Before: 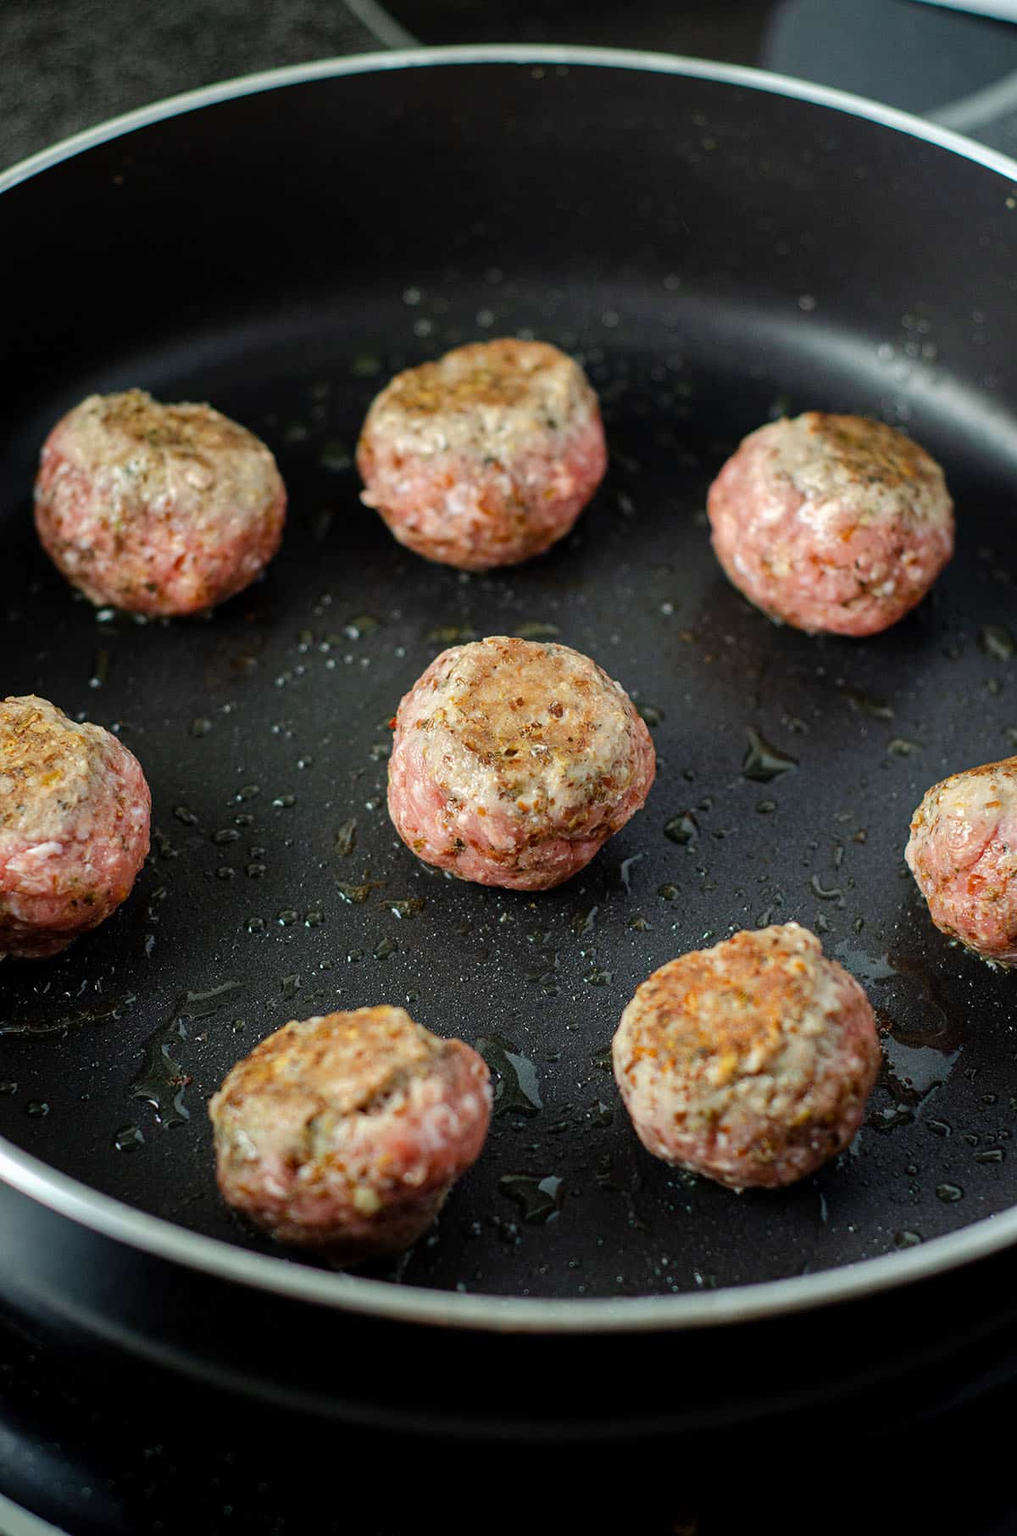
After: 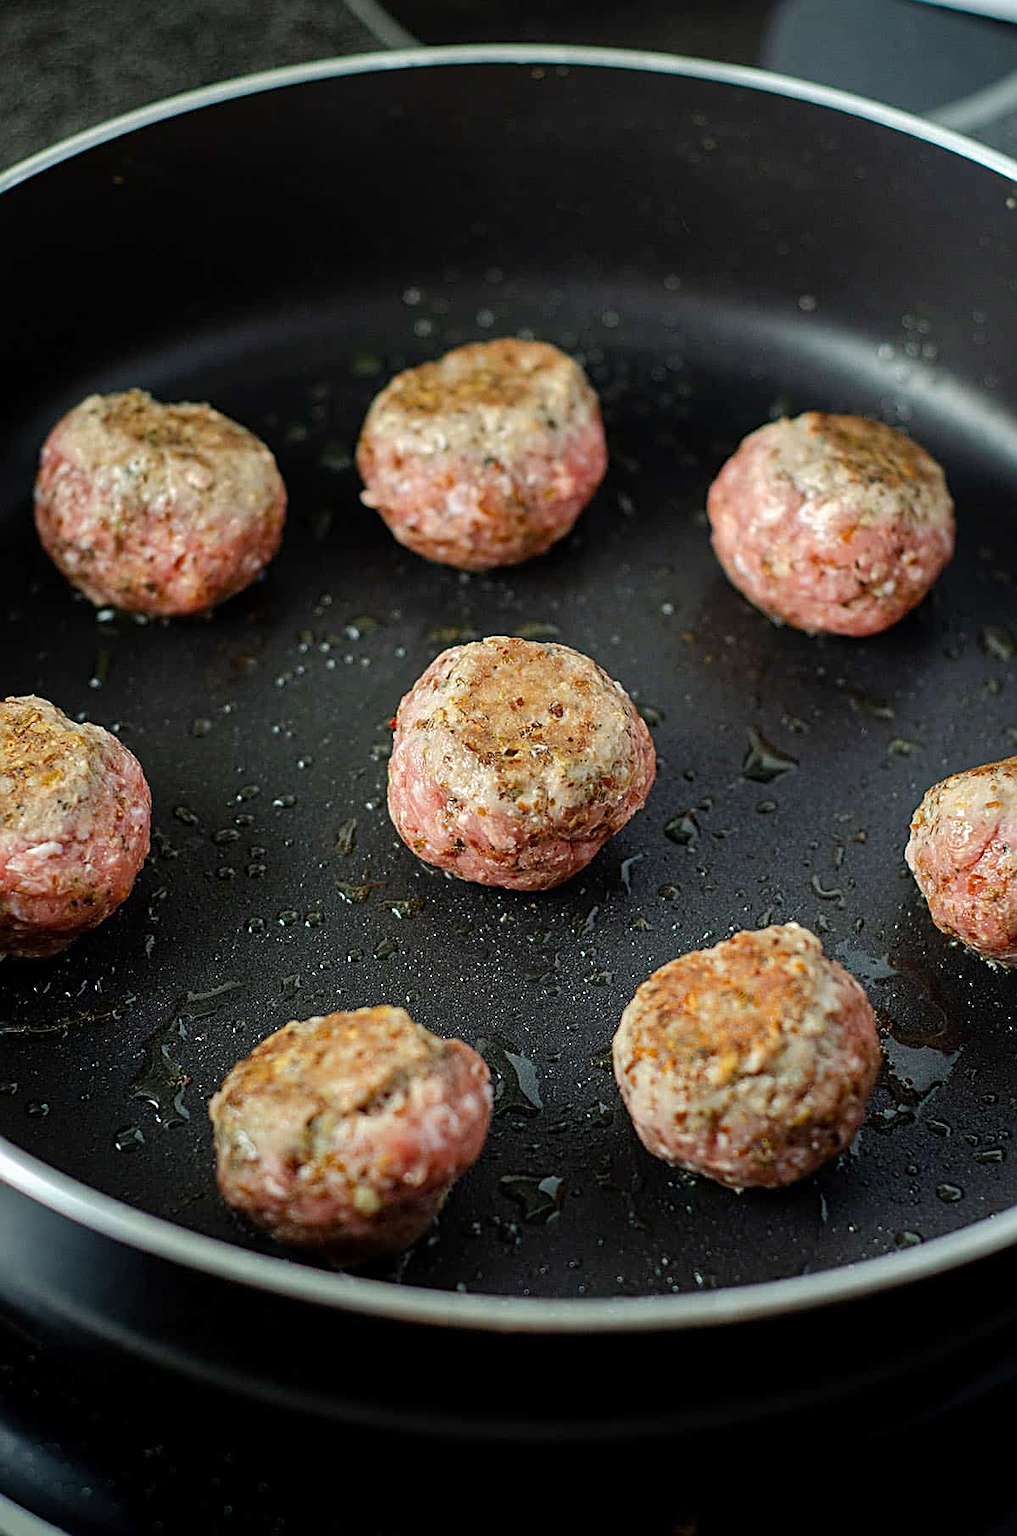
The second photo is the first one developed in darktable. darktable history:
sharpen: radius 2.56, amount 0.633
